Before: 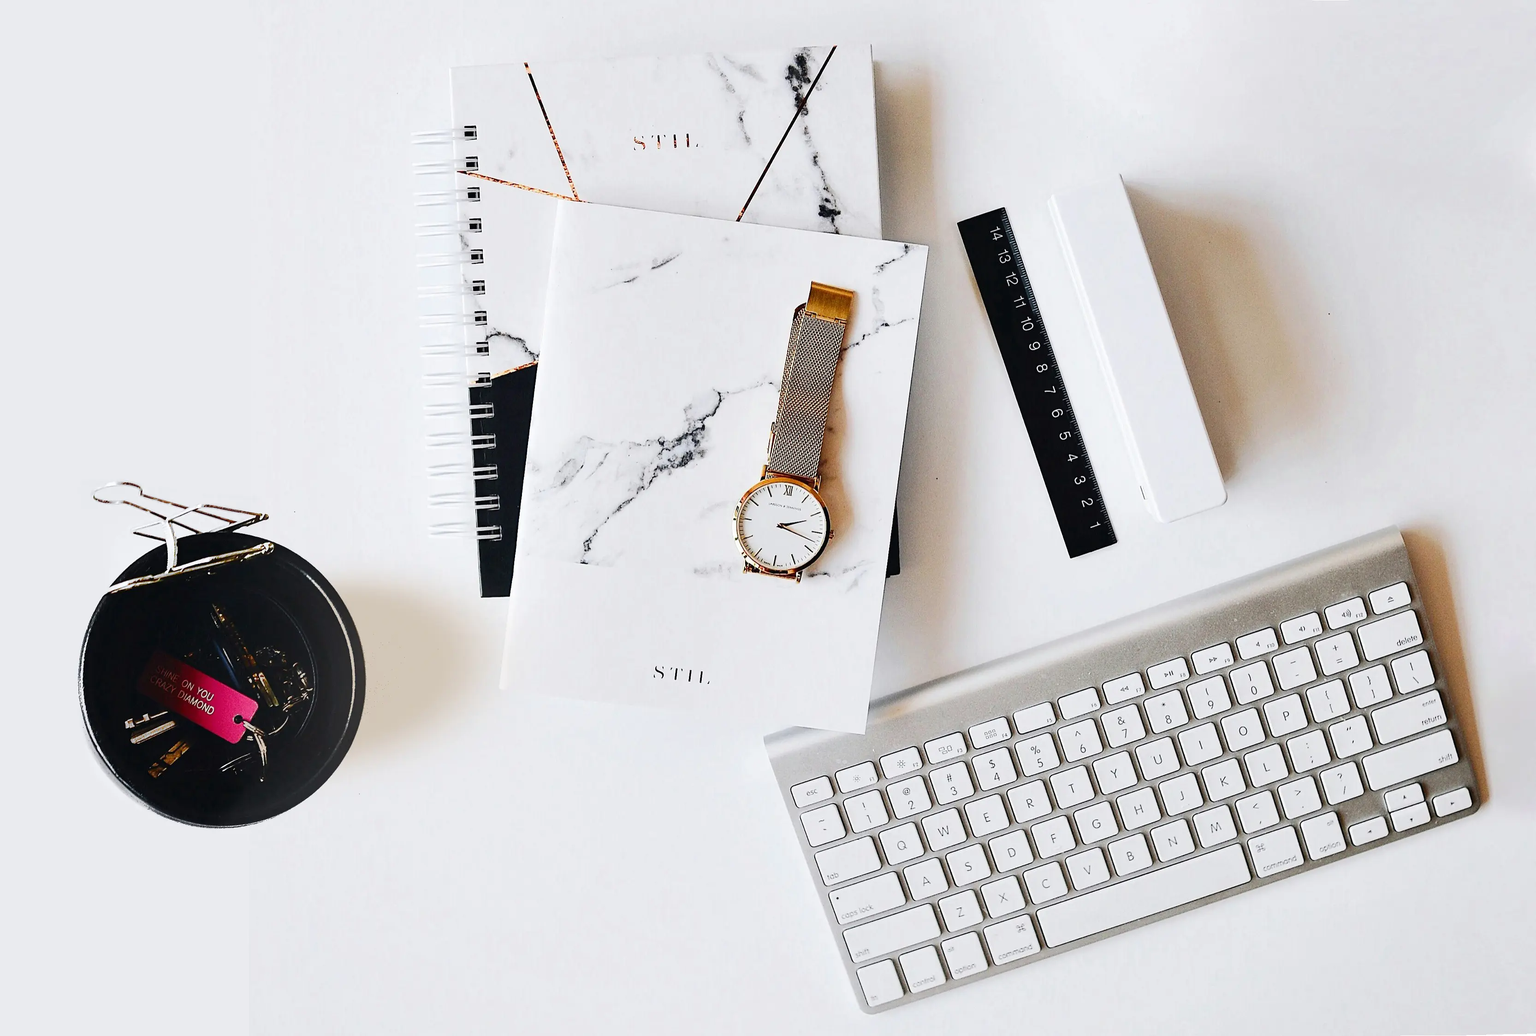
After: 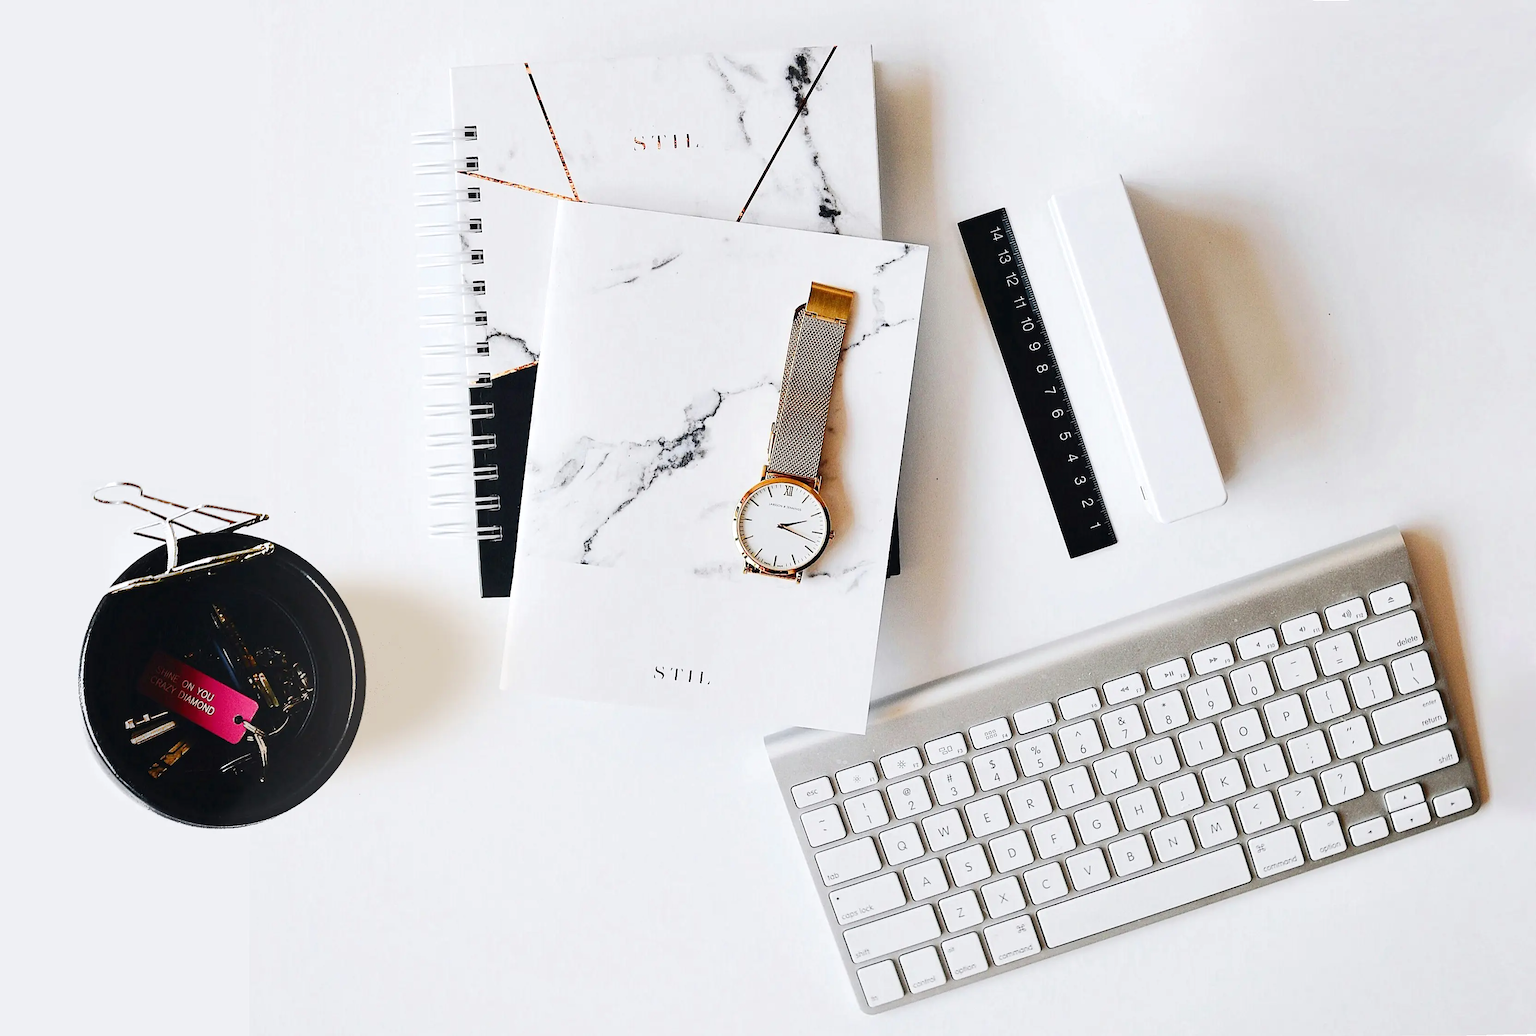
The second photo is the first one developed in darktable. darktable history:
exposure: exposure 0.074 EV, compensate highlight preservation false
